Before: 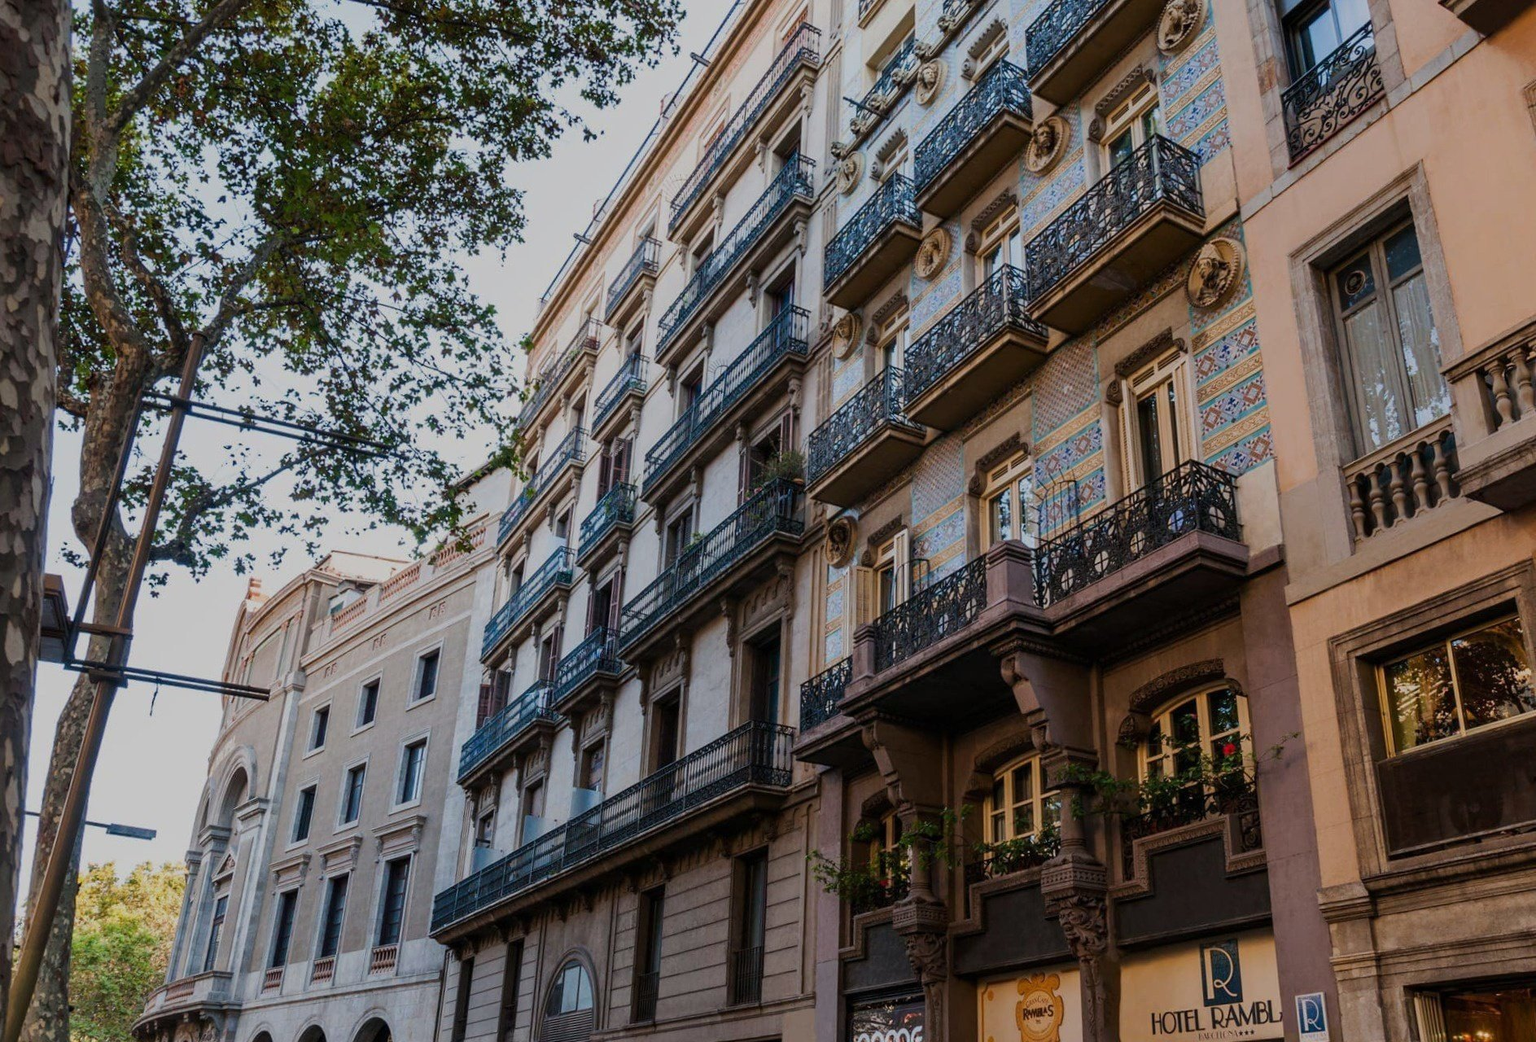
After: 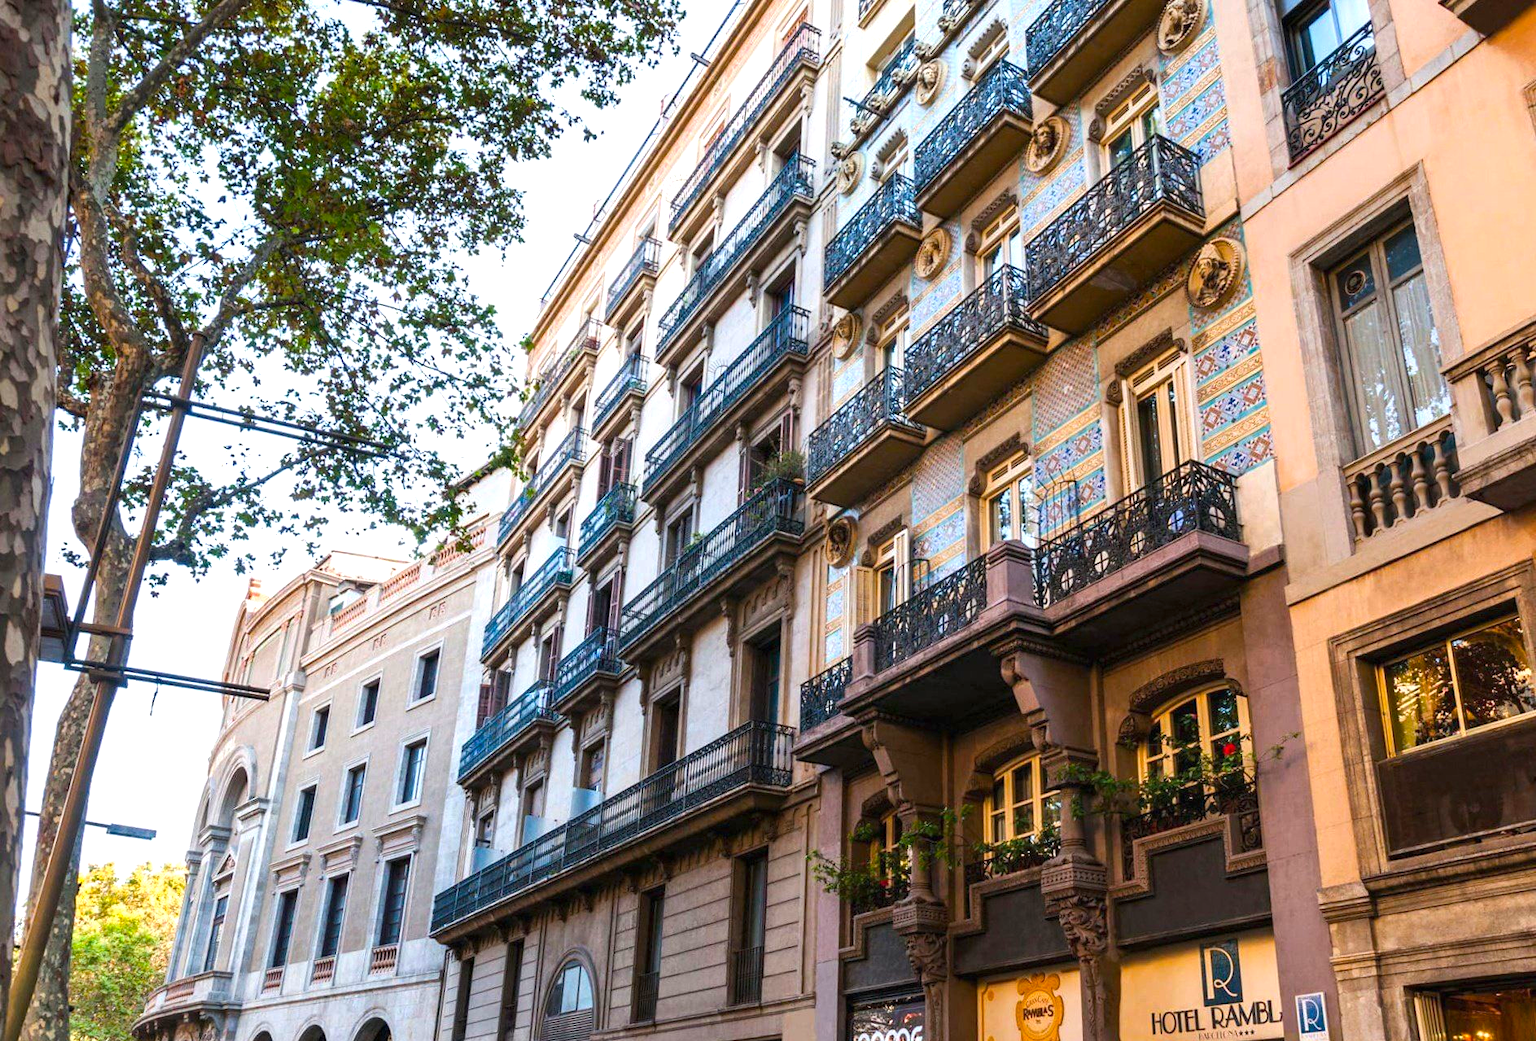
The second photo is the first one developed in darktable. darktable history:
exposure: black level correction 0, exposure 1.2 EV, compensate highlight preservation false
color balance rgb: perceptual saturation grading › global saturation 25.355%
